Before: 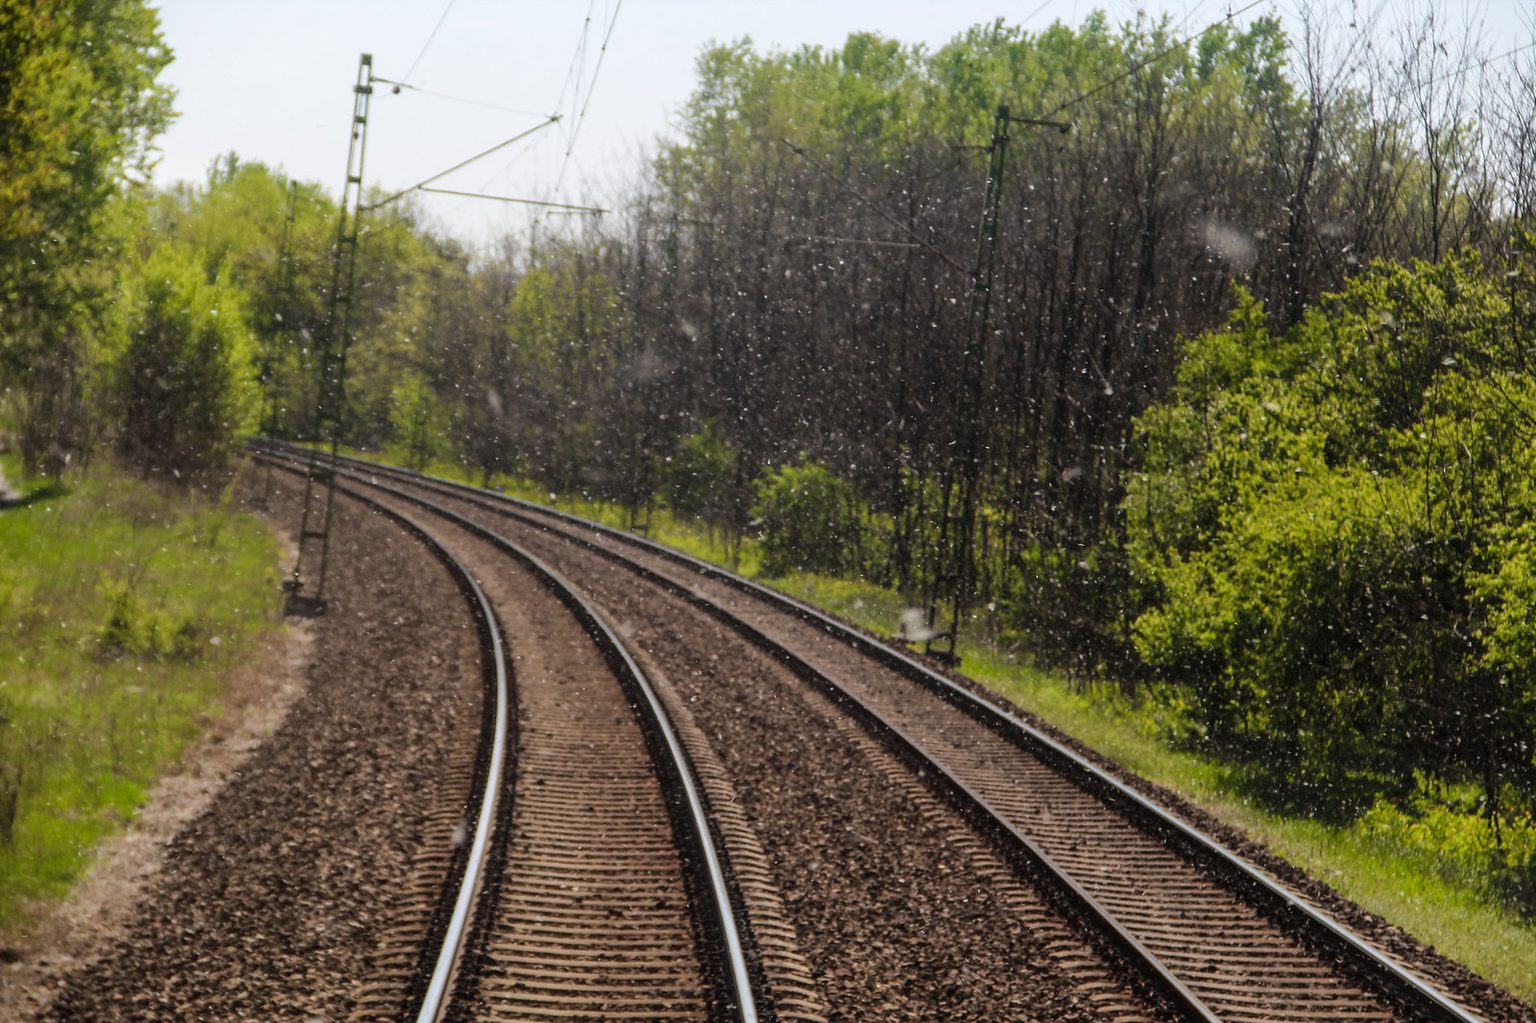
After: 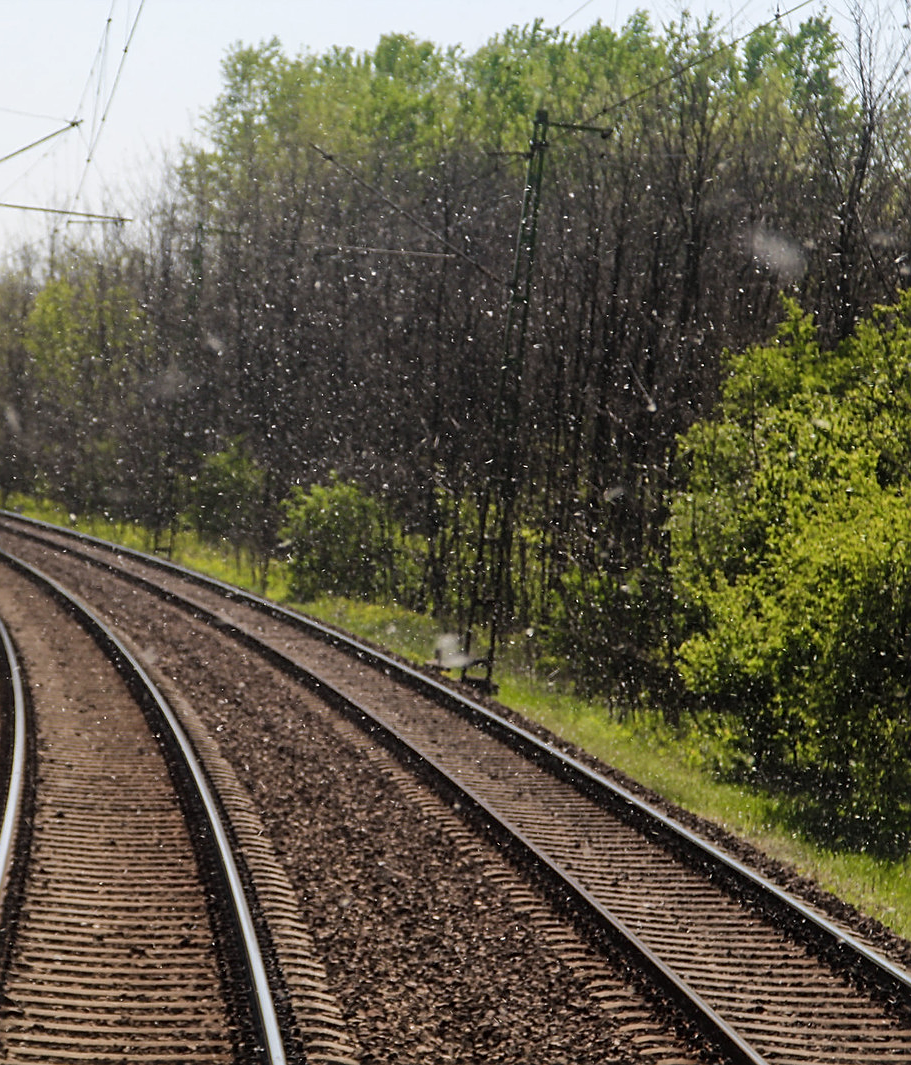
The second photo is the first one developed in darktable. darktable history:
contrast brightness saturation: saturation -0.047
sharpen: on, module defaults
crop: left 31.469%, top 0.018%, right 11.537%
shadows and highlights: shadows 20.39, highlights -20.75, soften with gaussian
